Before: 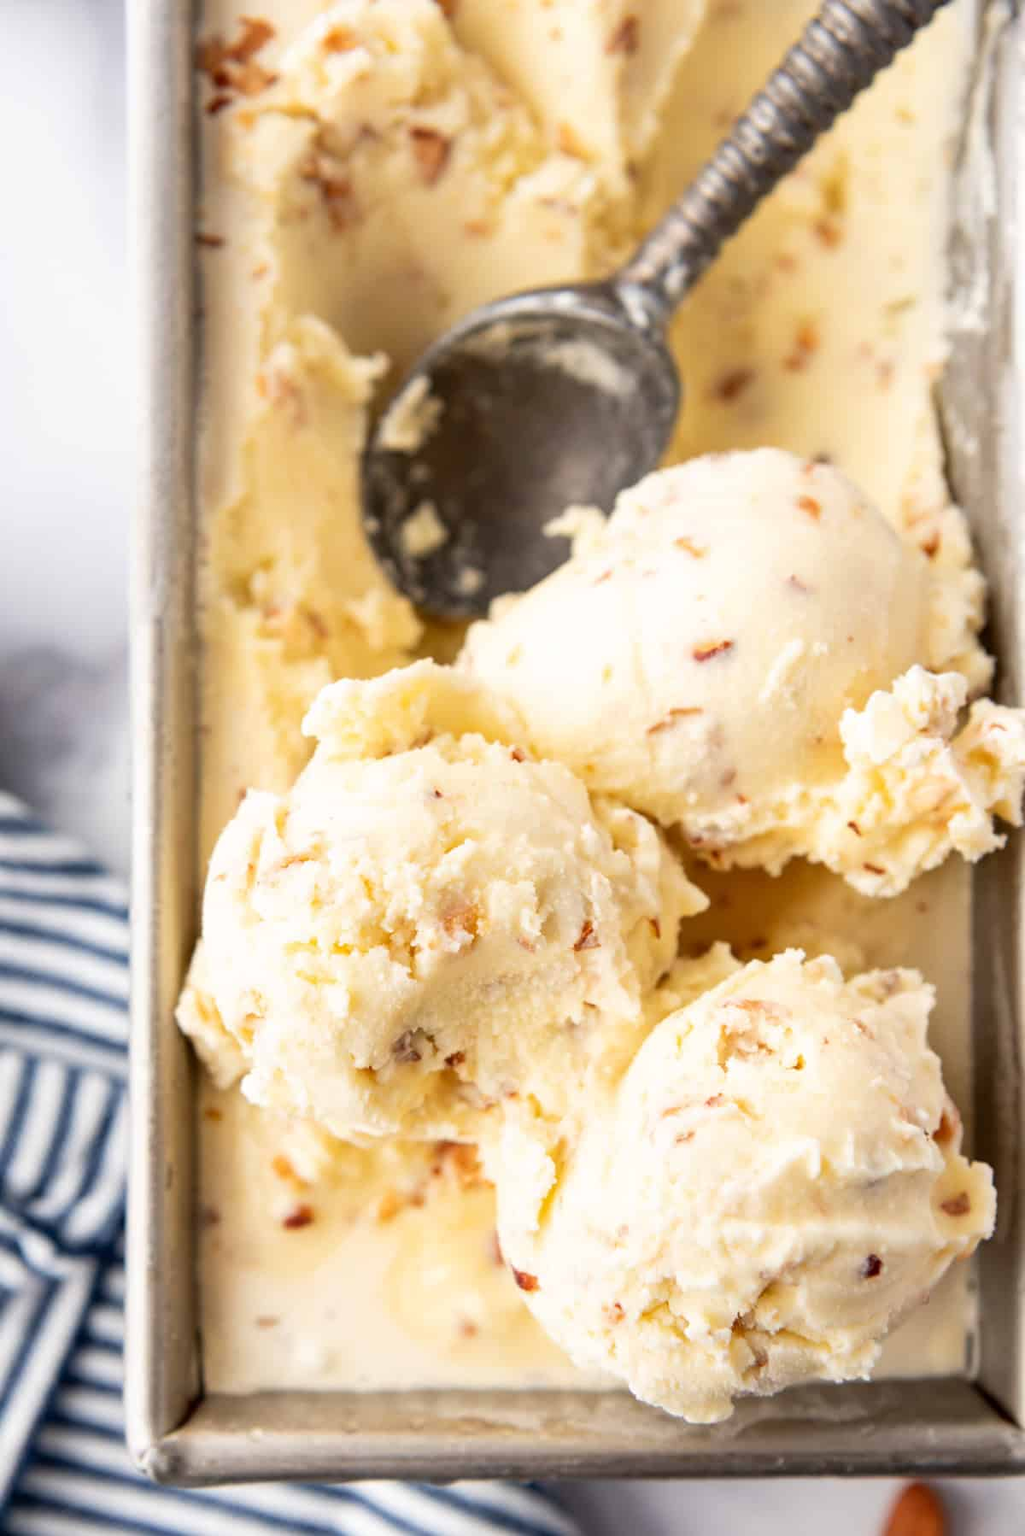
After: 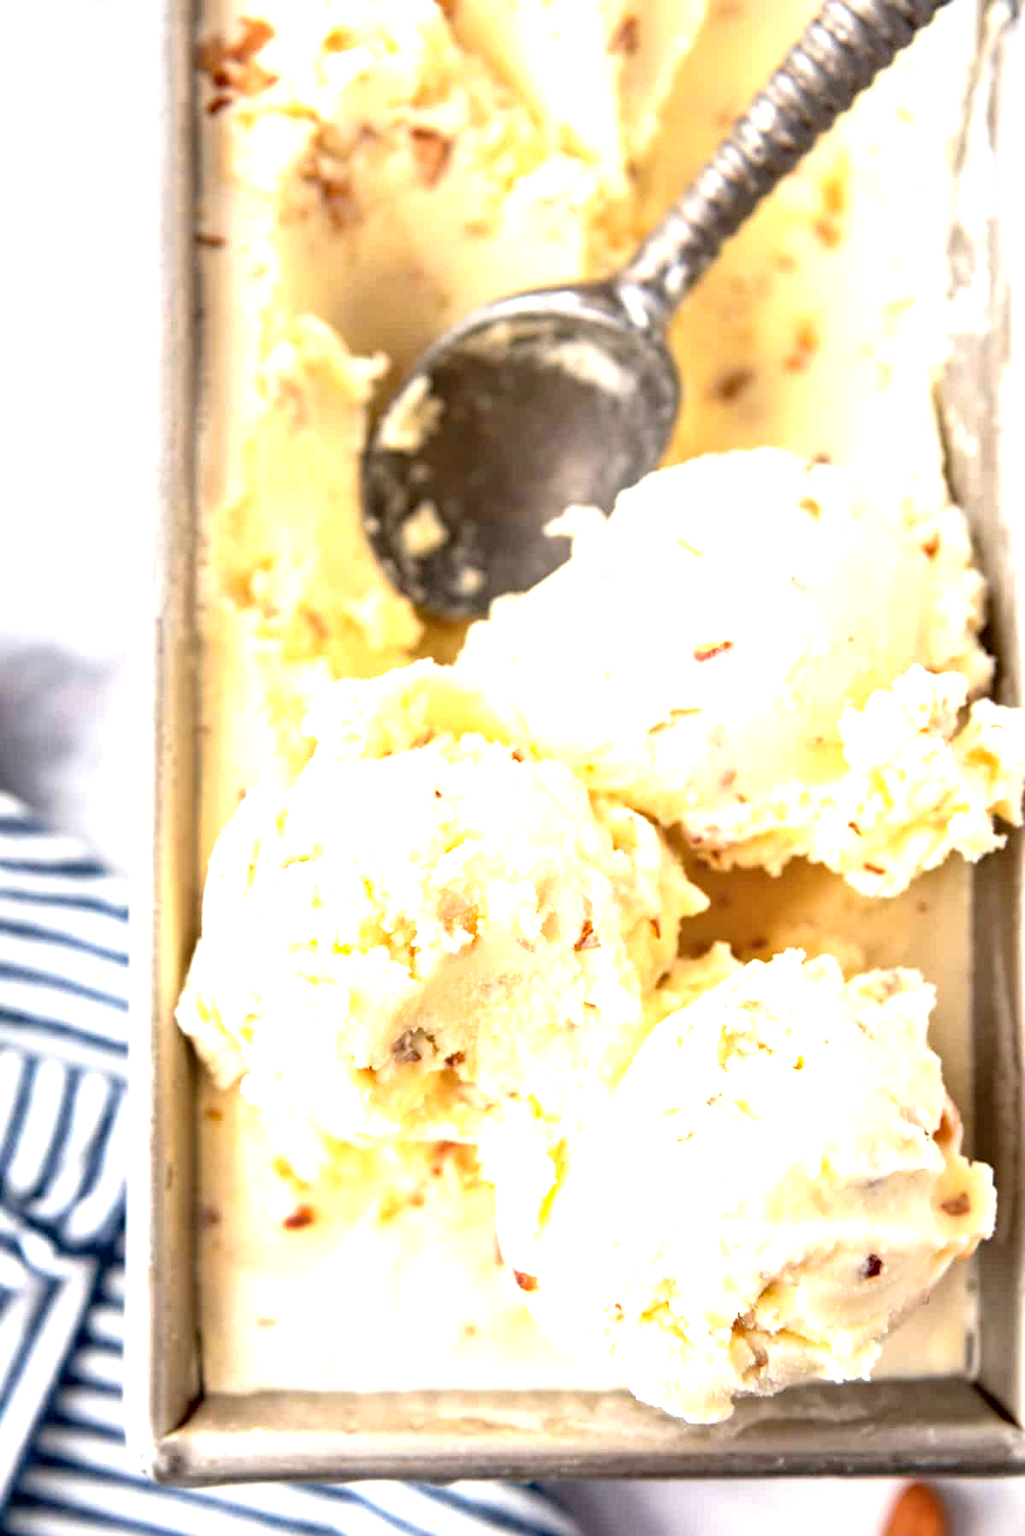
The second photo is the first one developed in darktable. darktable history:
haze removal: compatibility mode true, adaptive false
exposure: exposure 1 EV, compensate highlight preservation false
contrast brightness saturation: saturation -0.088
